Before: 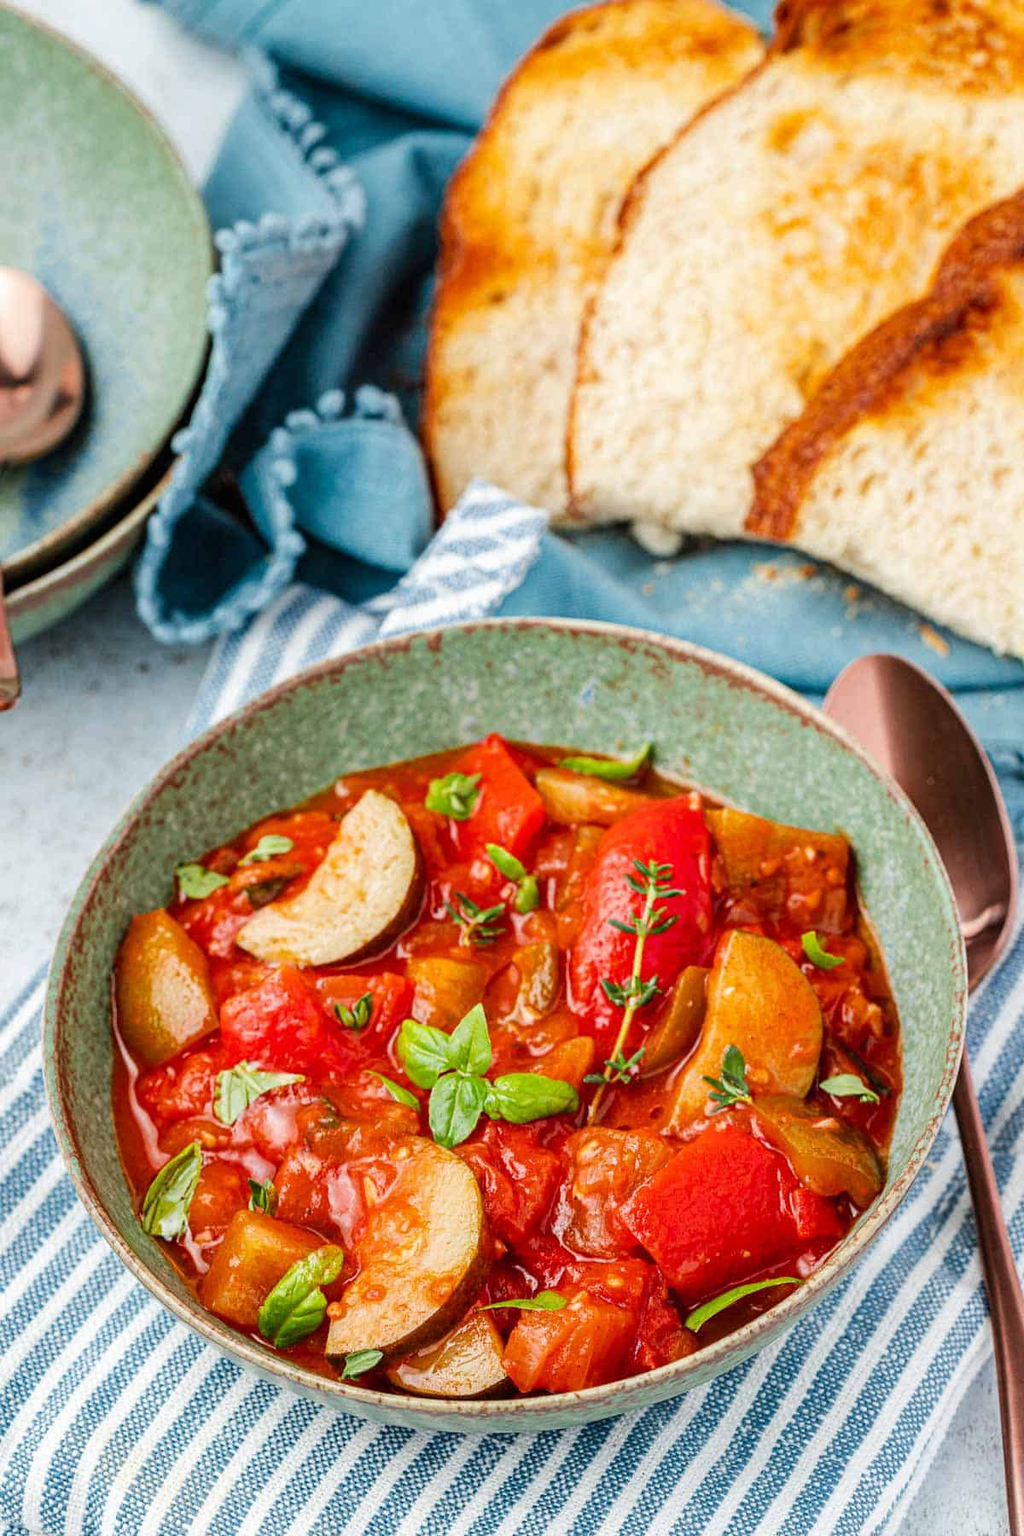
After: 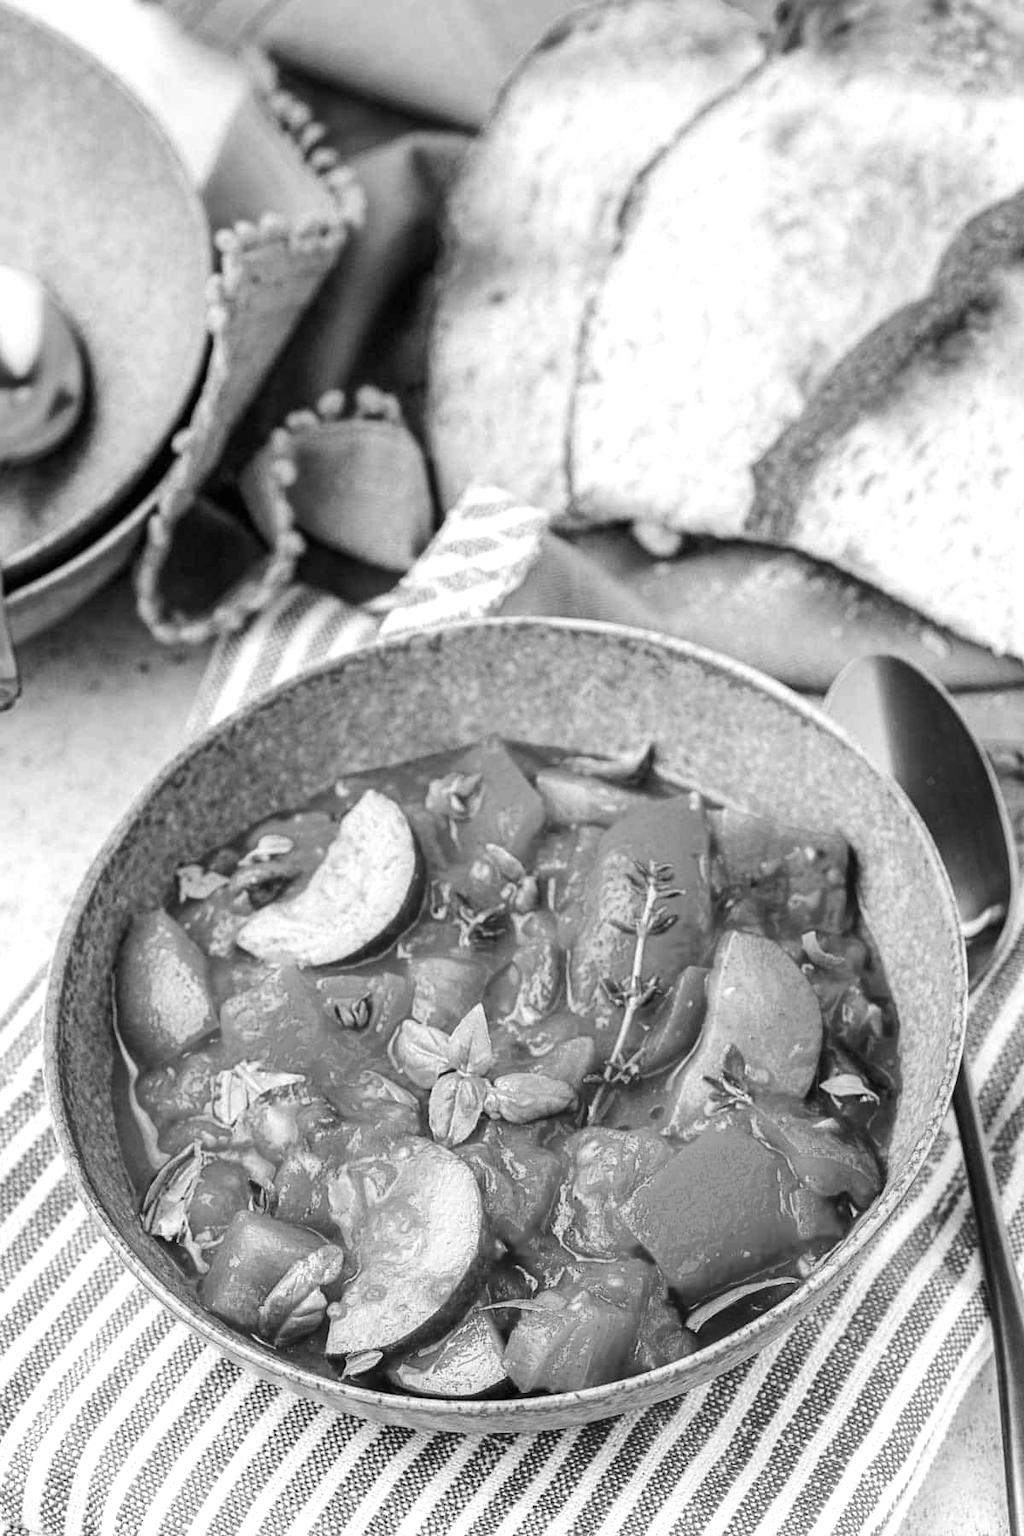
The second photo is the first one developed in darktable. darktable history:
monochrome: on, module defaults
tone equalizer: -8 EV -0.001 EV, -7 EV 0.001 EV, -6 EV -0.002 EV, -5 EV -0.003 EV, -4 EV -0.062 EV, -3 EV -0.222 EV, -2 EV -0.267 EV, -1 EV 0.105 EV, +0 EV 0.303 EV
white balance: red 1.123, blue 0.83
